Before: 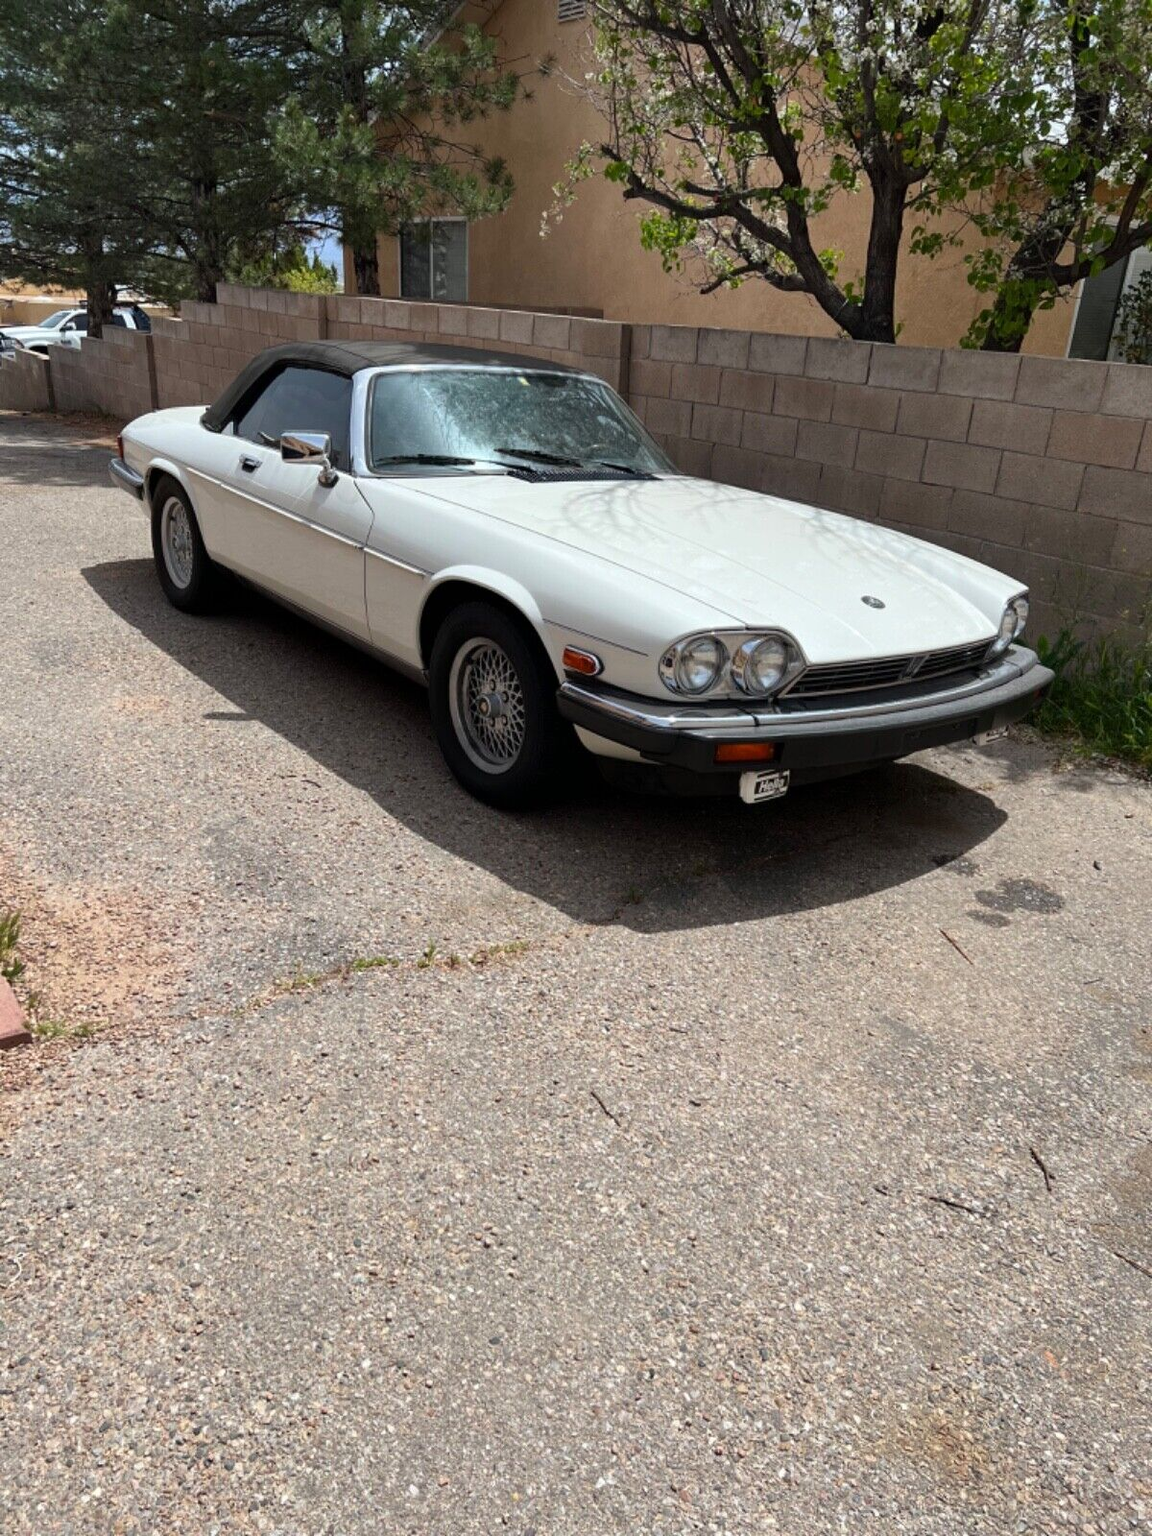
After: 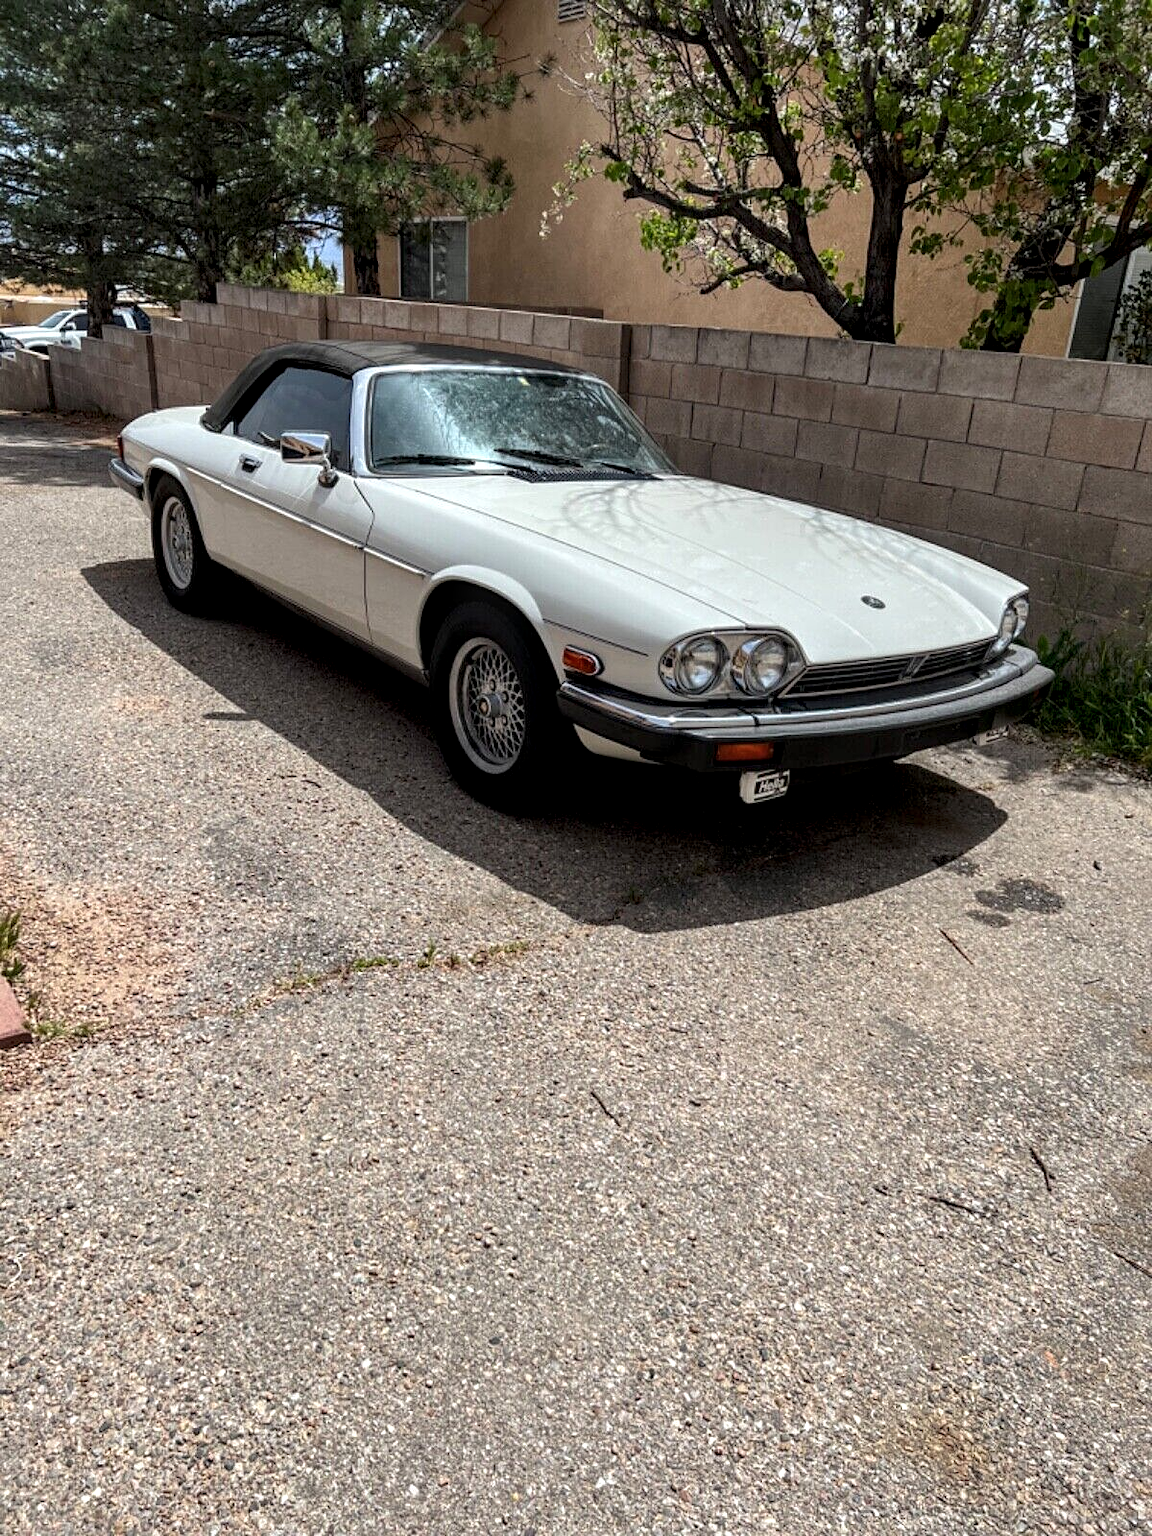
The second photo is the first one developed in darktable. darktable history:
local contrast: highlights 24%, detail 150%
sharpen: amount 0.21
